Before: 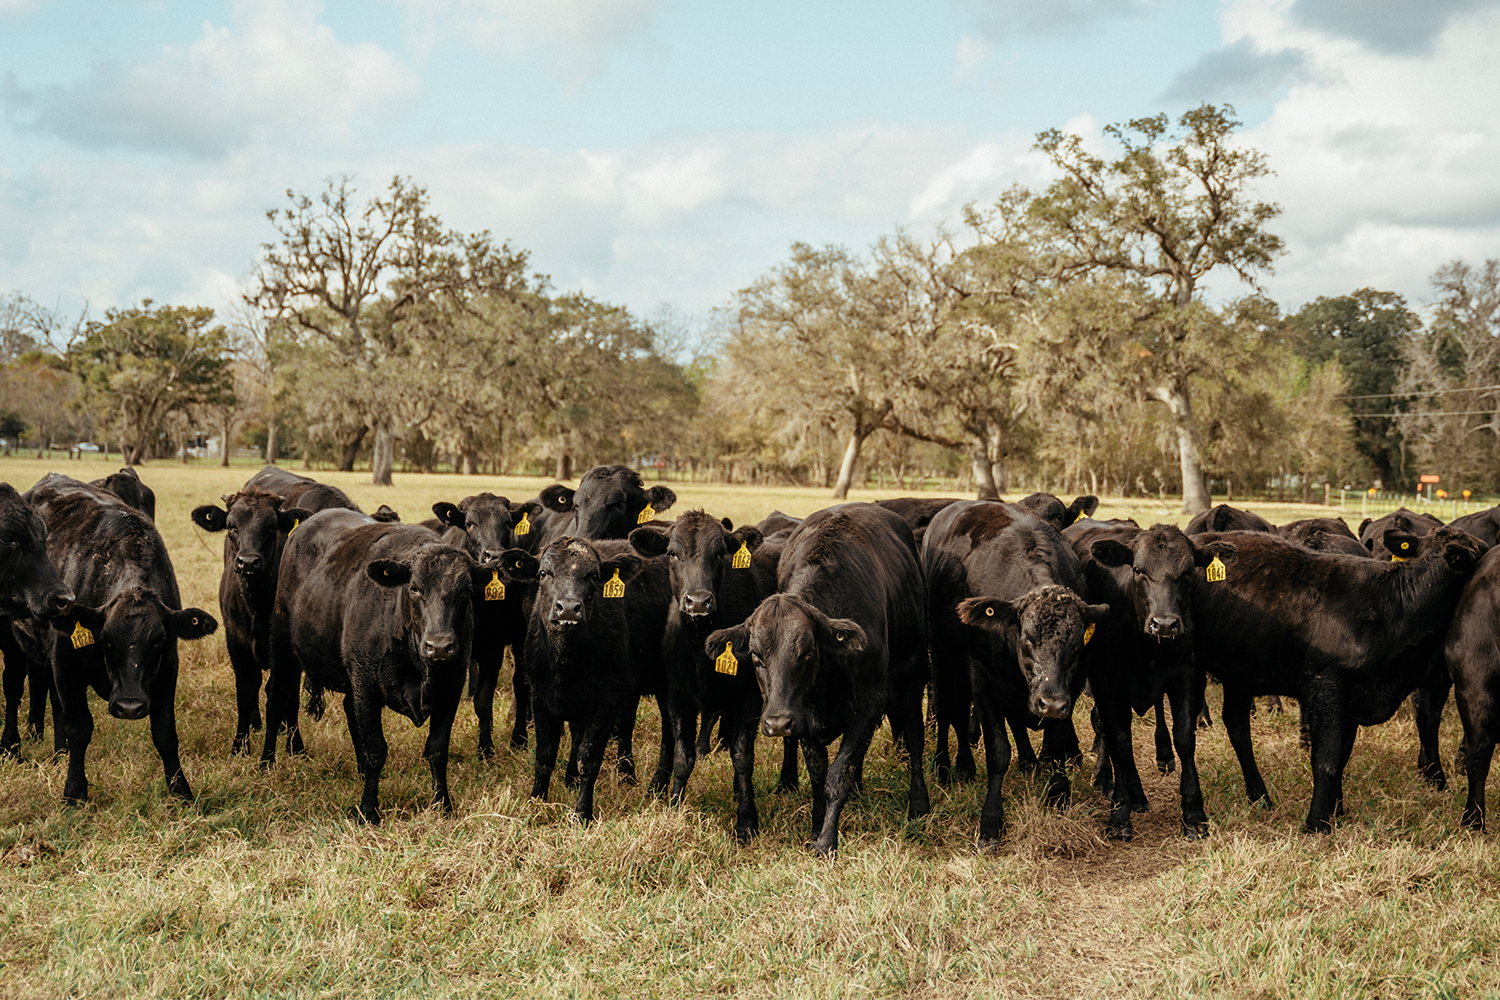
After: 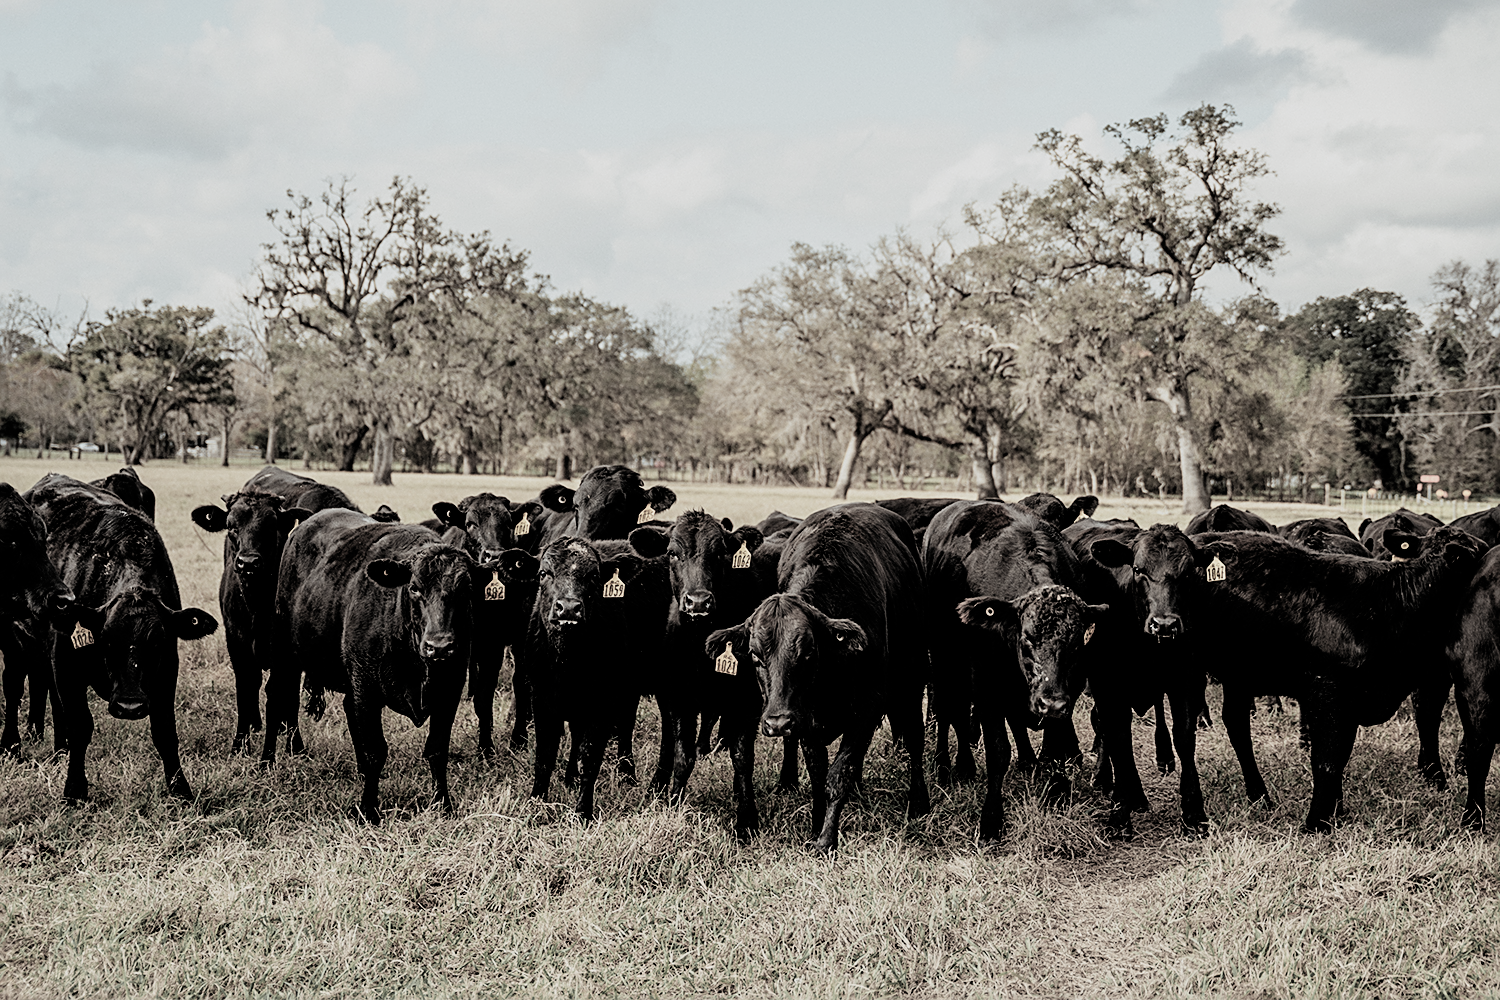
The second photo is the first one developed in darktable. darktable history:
sharpen: on, module defaults
color zones: curves: ch1 [(0.239, 0.552) (0.75, 0.5)]; ch2 [(0.25, 0.462) (0.749, 0.457)]
filmic rgb: black relative exposure -5.1 EV, white relative exposure 3.99 EV, hardness 2.9, contrast 1.299, highlights saturation mix -31.17%, color science v4 (2020)
